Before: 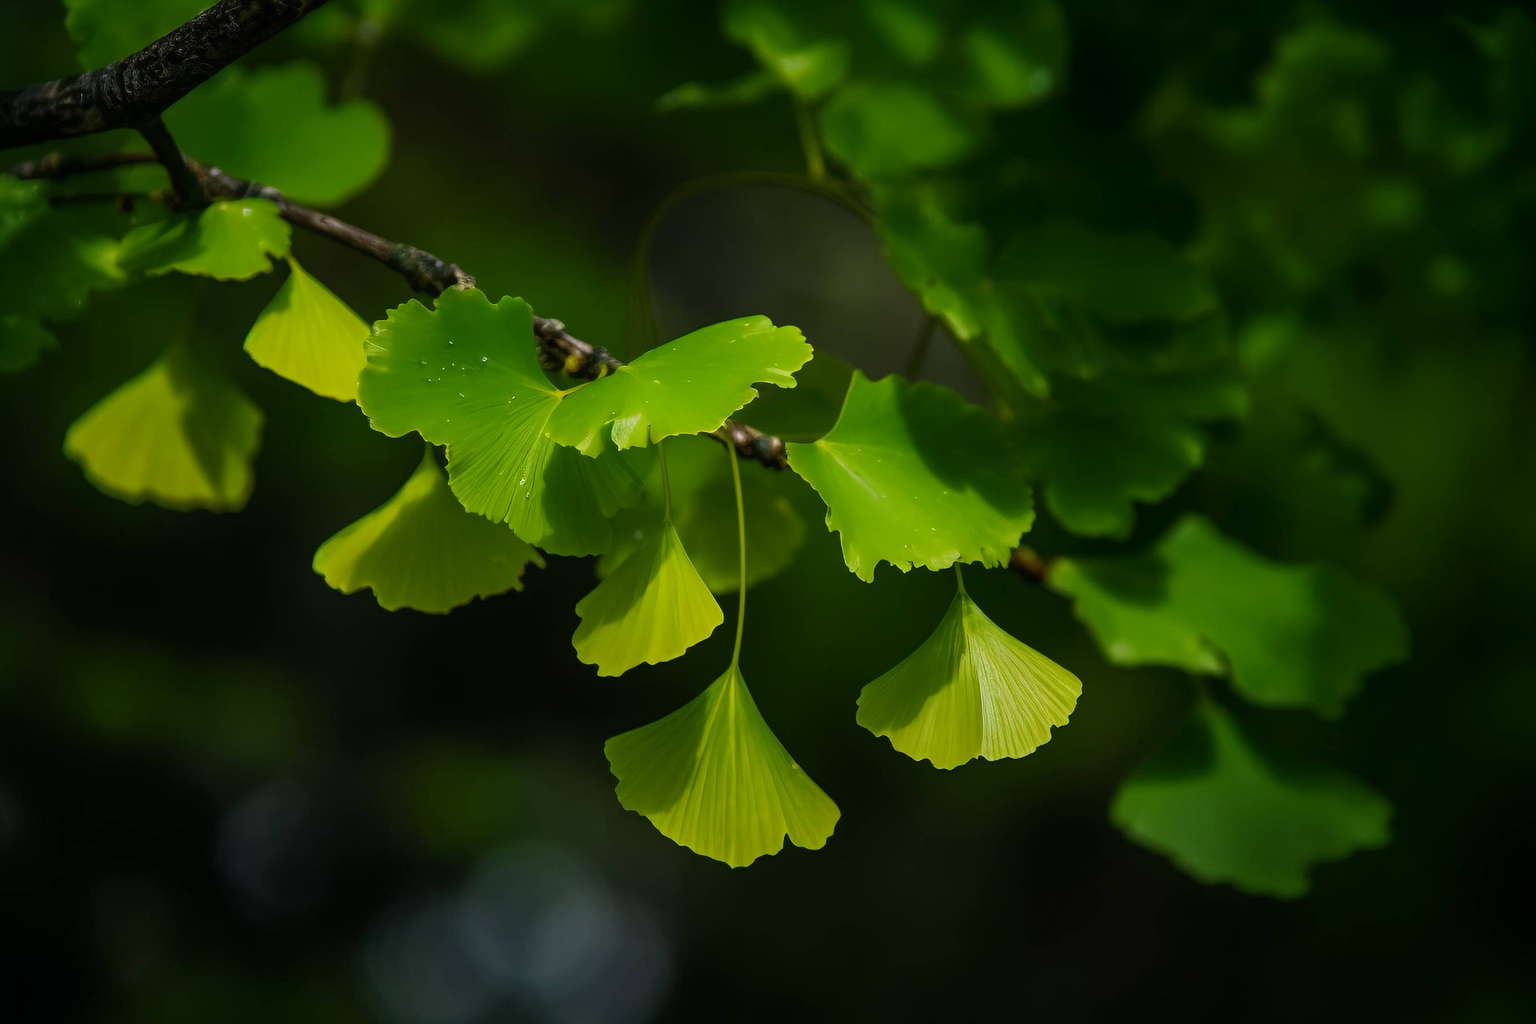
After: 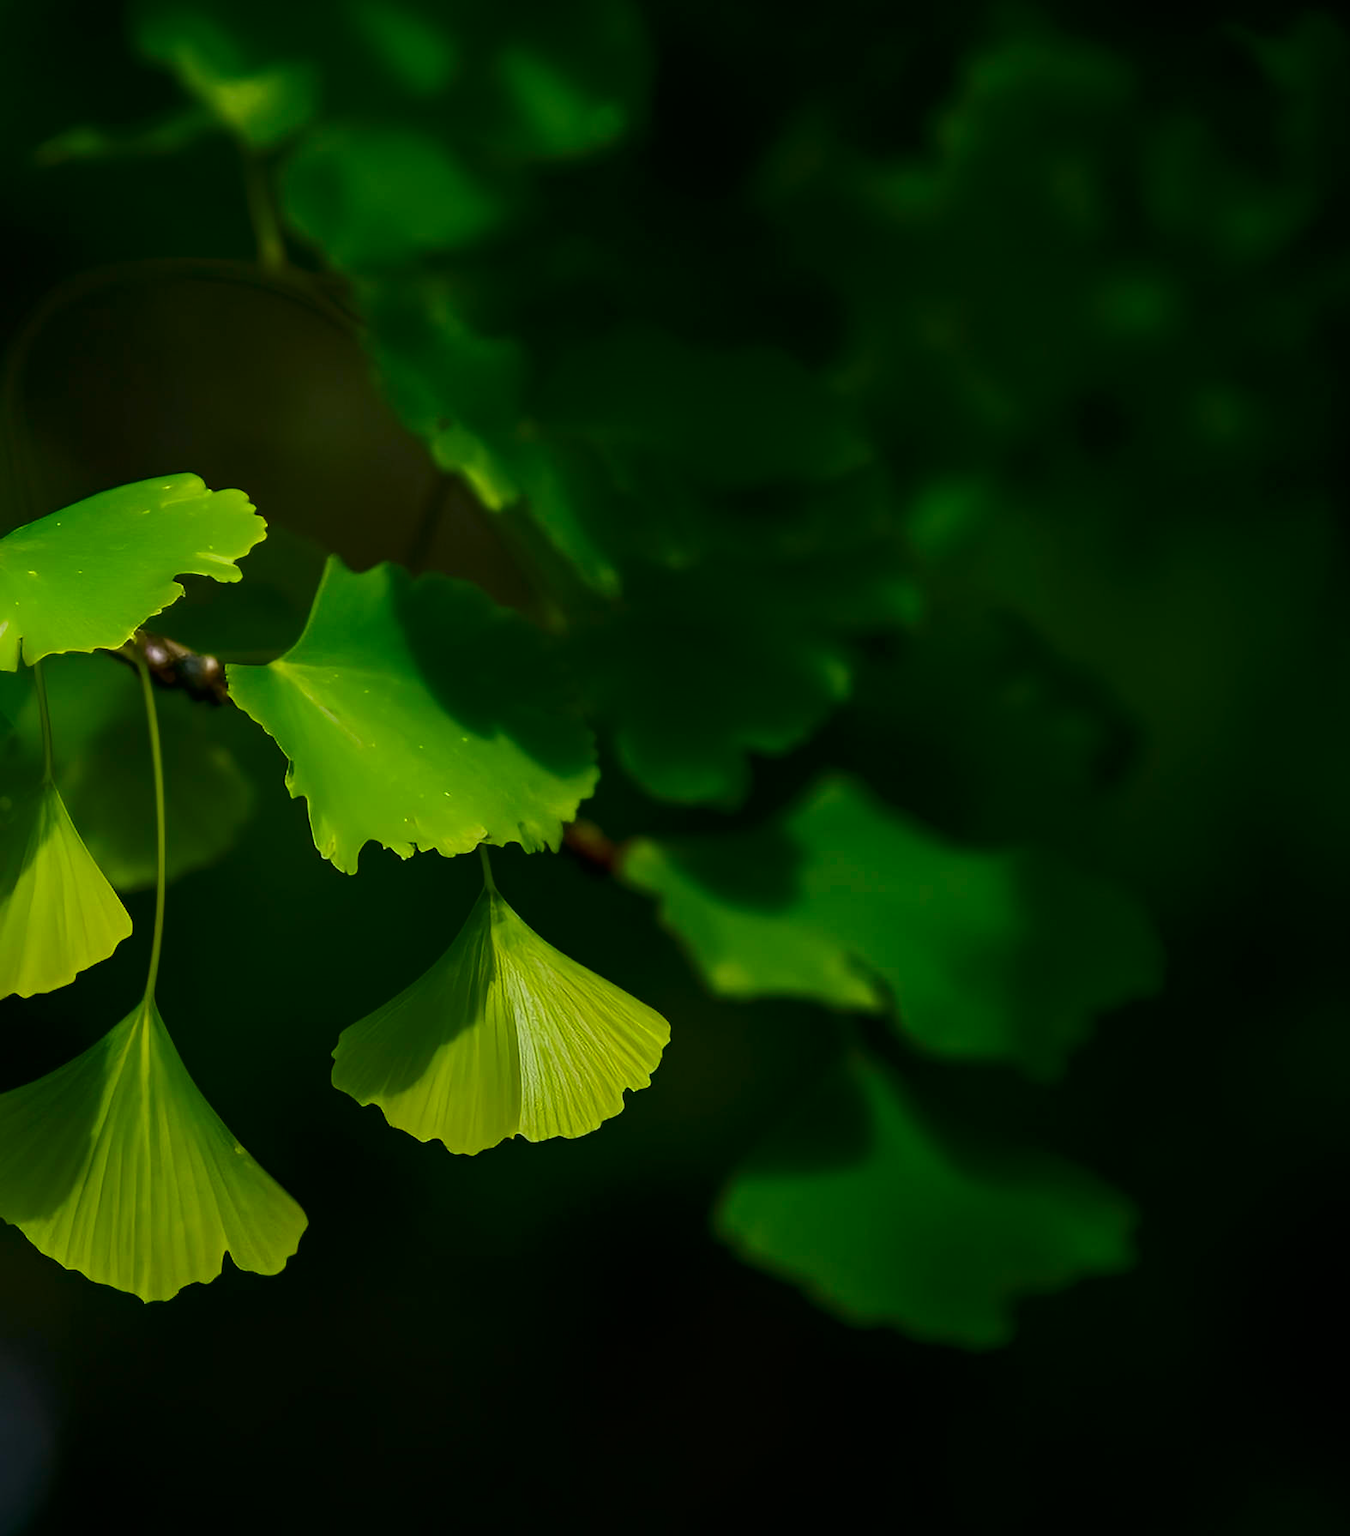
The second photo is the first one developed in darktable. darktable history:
white balance: red 0.976, blue 1.04
crop: left 41.402%
contrast brightness saturation: contrast 0.12, brightness -0.12, saturation 0.2
